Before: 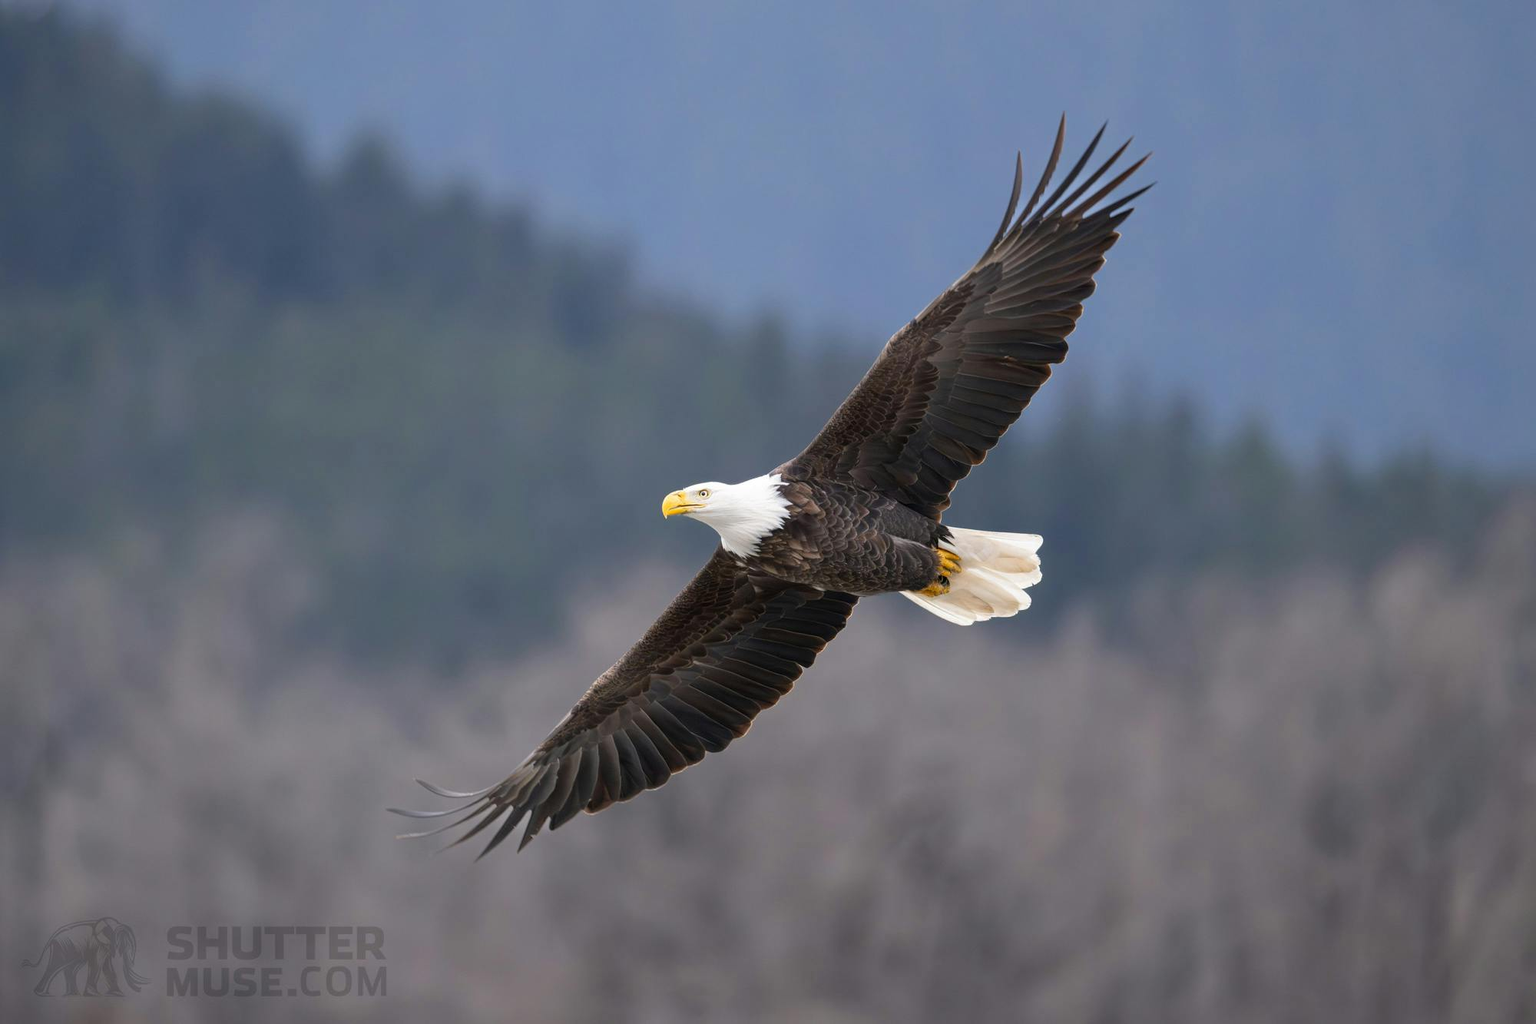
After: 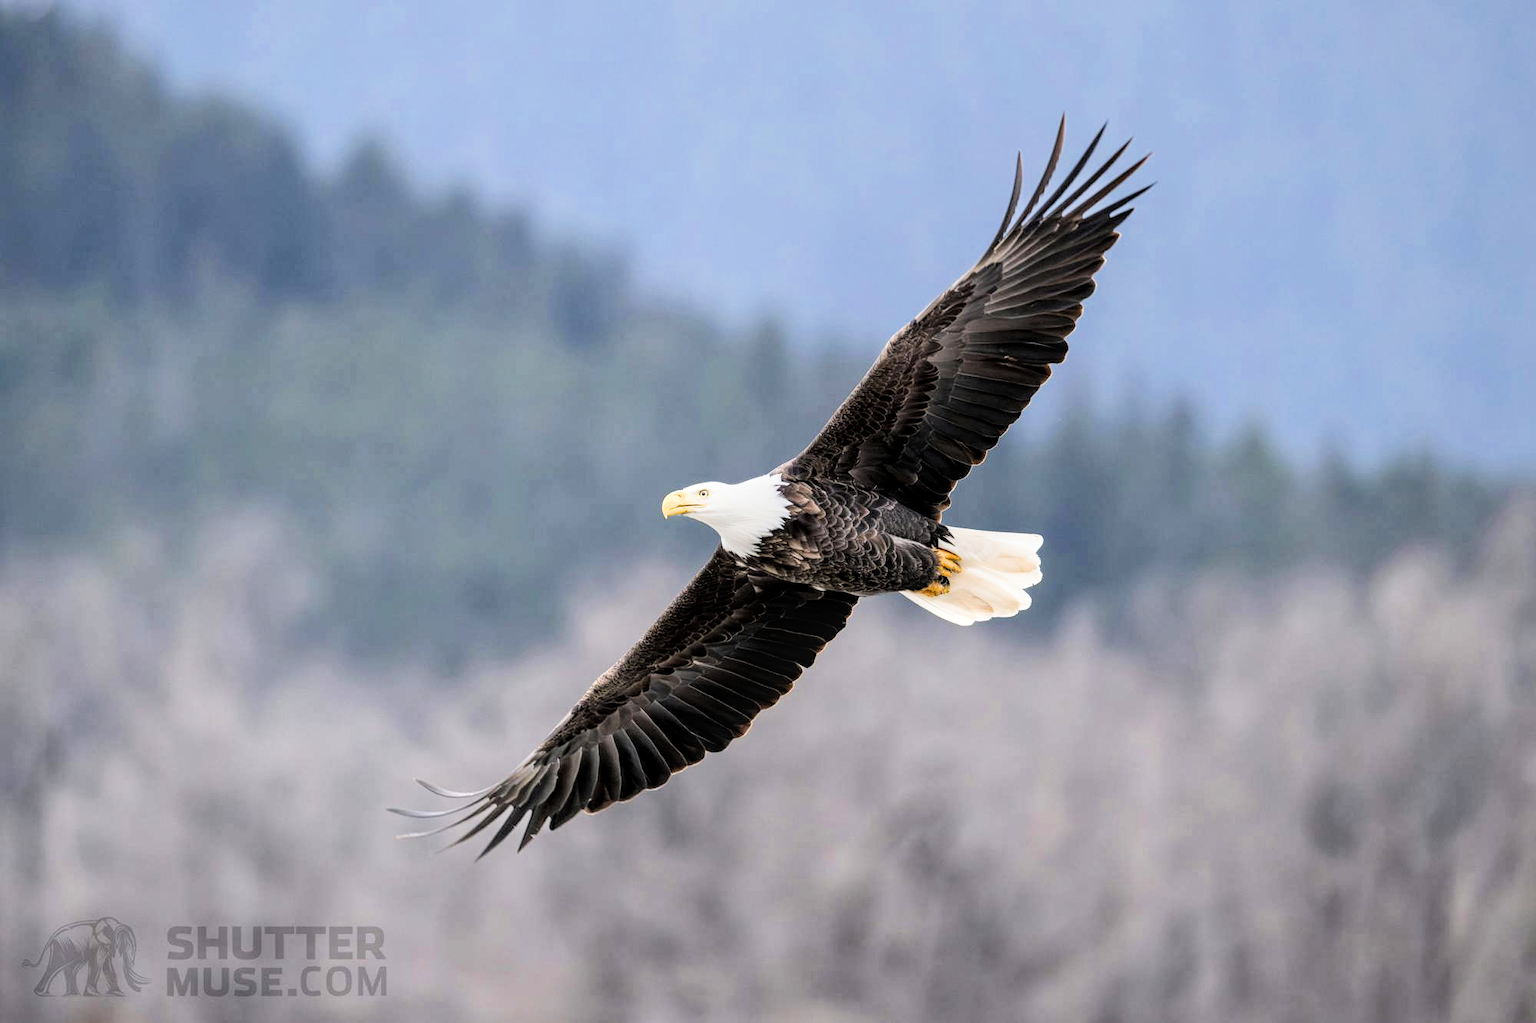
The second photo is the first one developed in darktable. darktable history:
filmic rgb: black relative exposure -5 EV, hardness 2.88, contrast 1.5
exposure: black level correction 0, exposure 1 EV, compensate highlight preservation false
color balance rgb: on, module defaults
local contrast: on, module defaults
